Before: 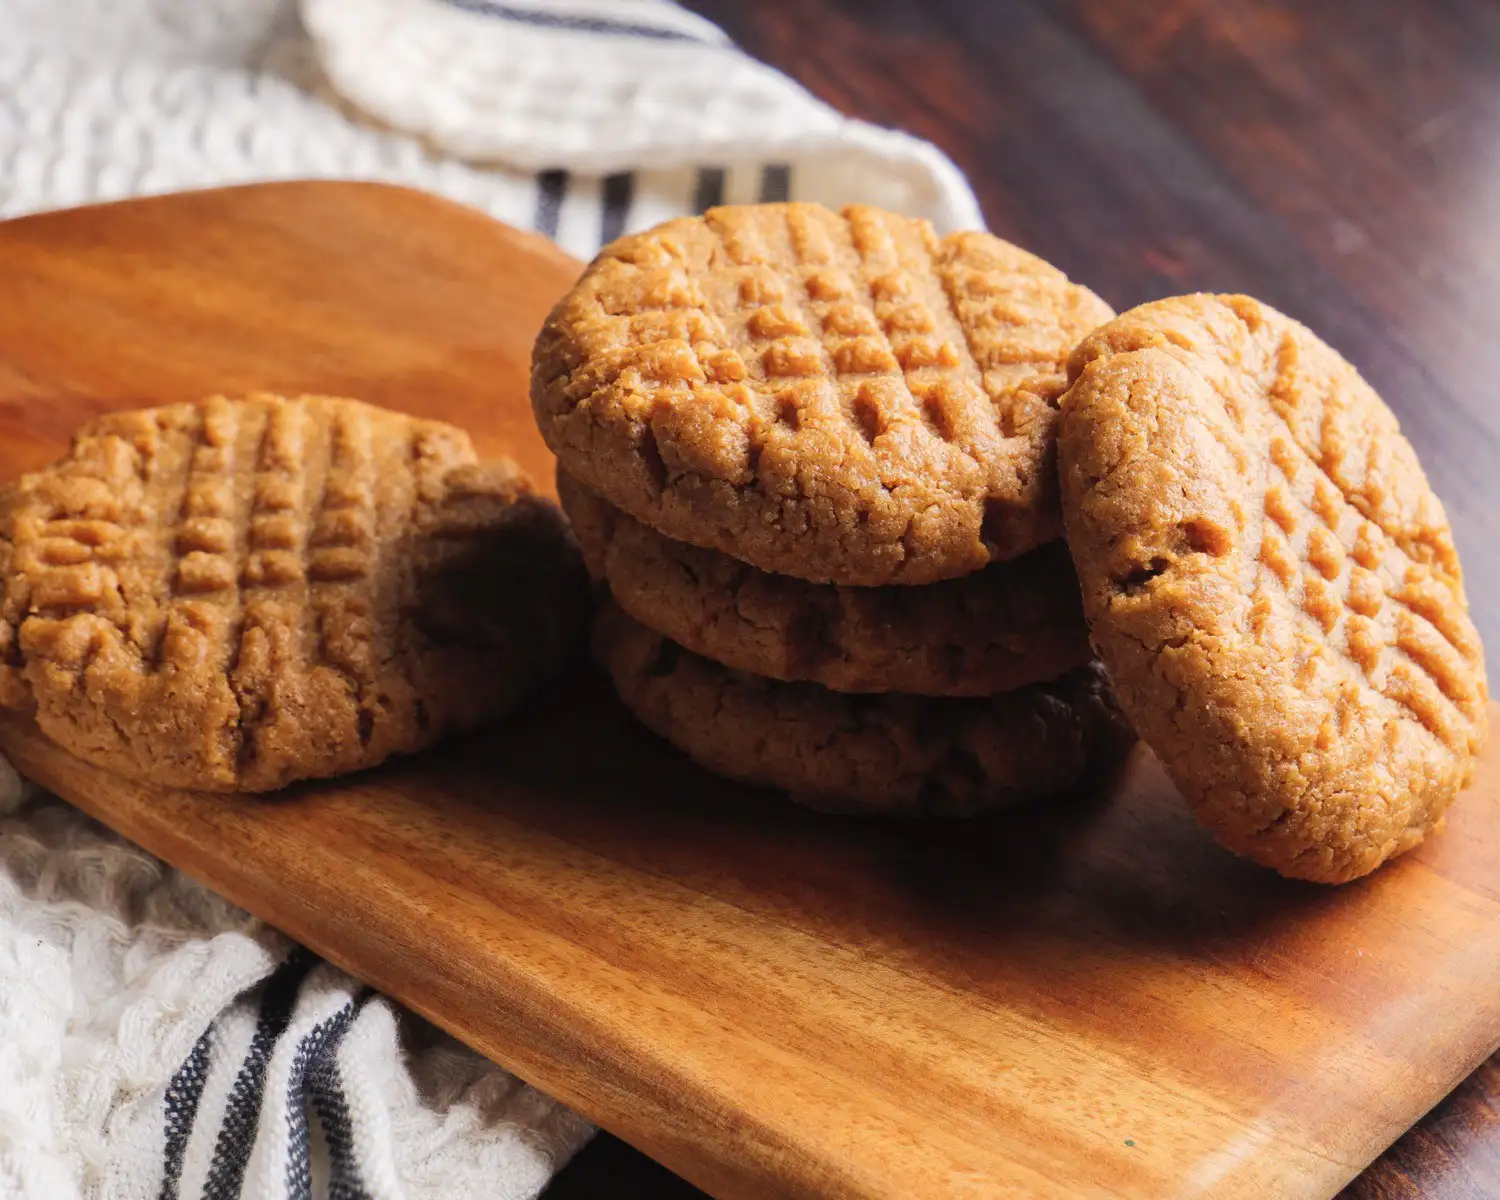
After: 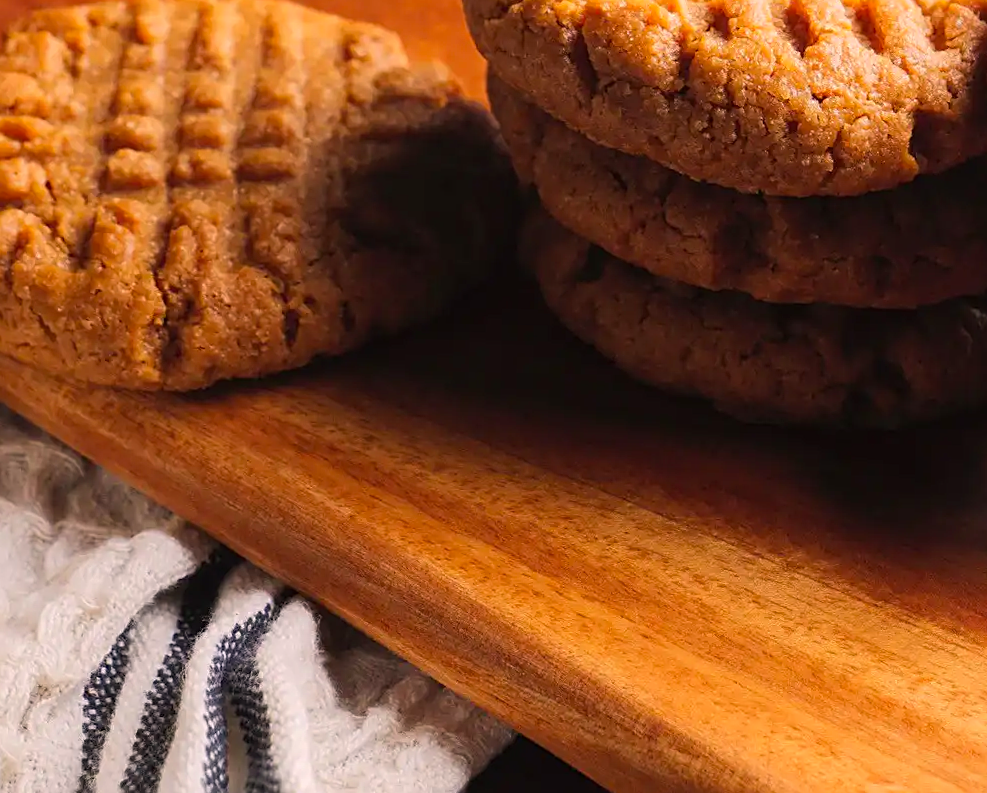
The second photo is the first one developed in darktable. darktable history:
color correction: highlights a* 5.75, highlights b* 4.81
crop and rotate: angle -1.08°, left 3.764%, top 32.343%, right 28.839%
sharpen: on, module defaults
